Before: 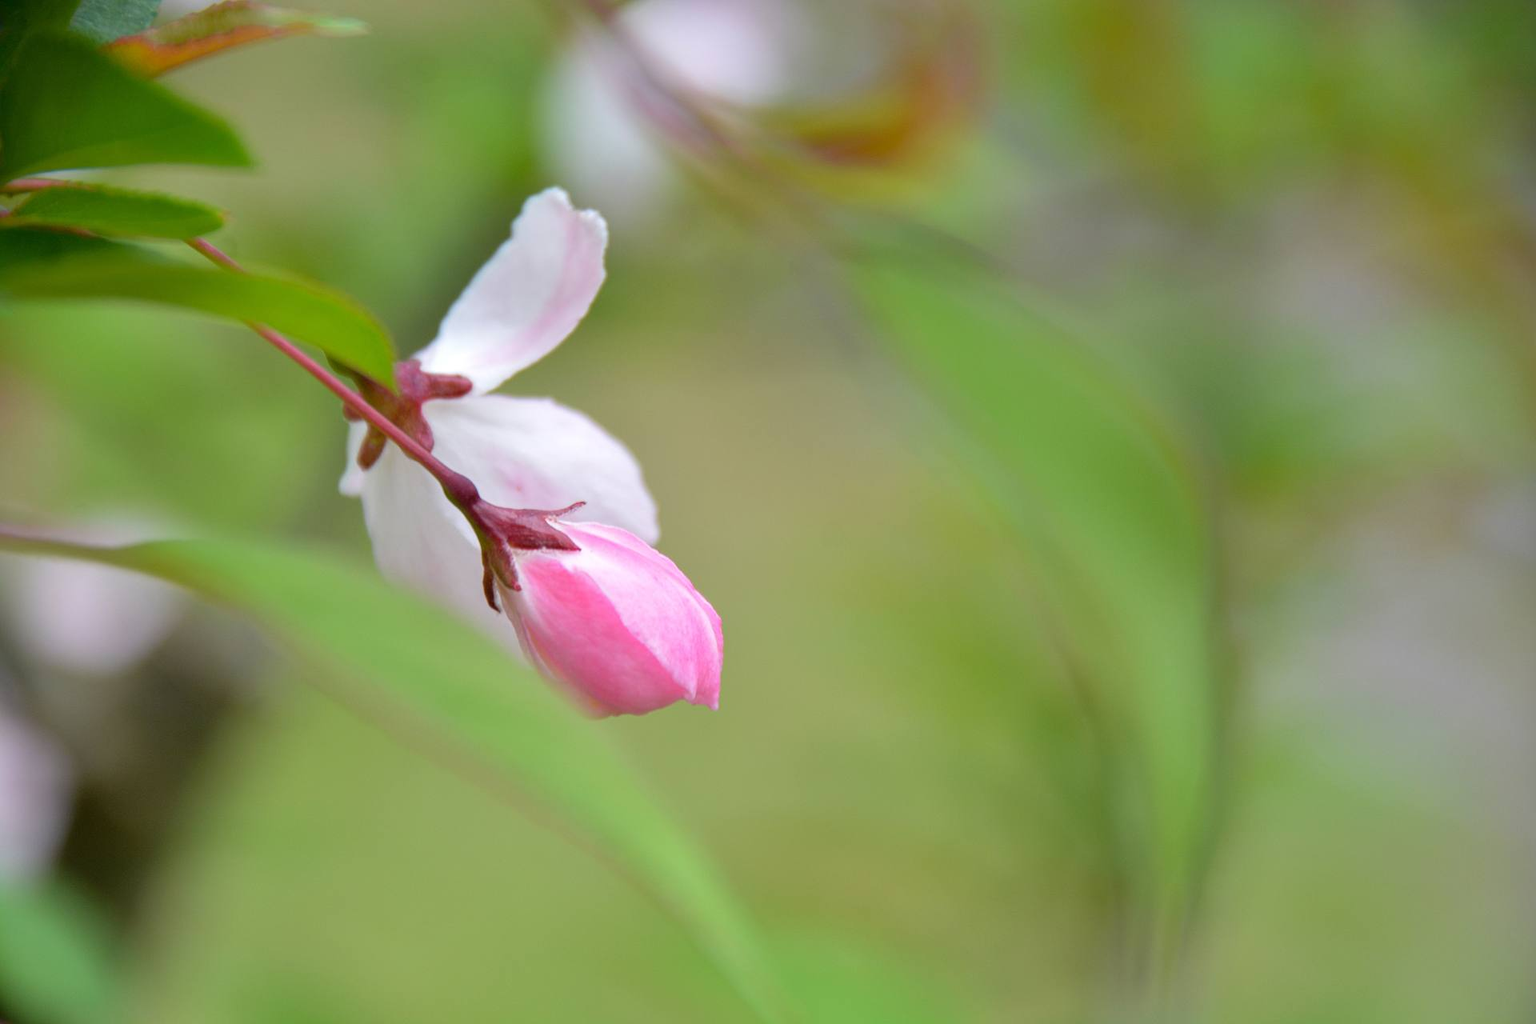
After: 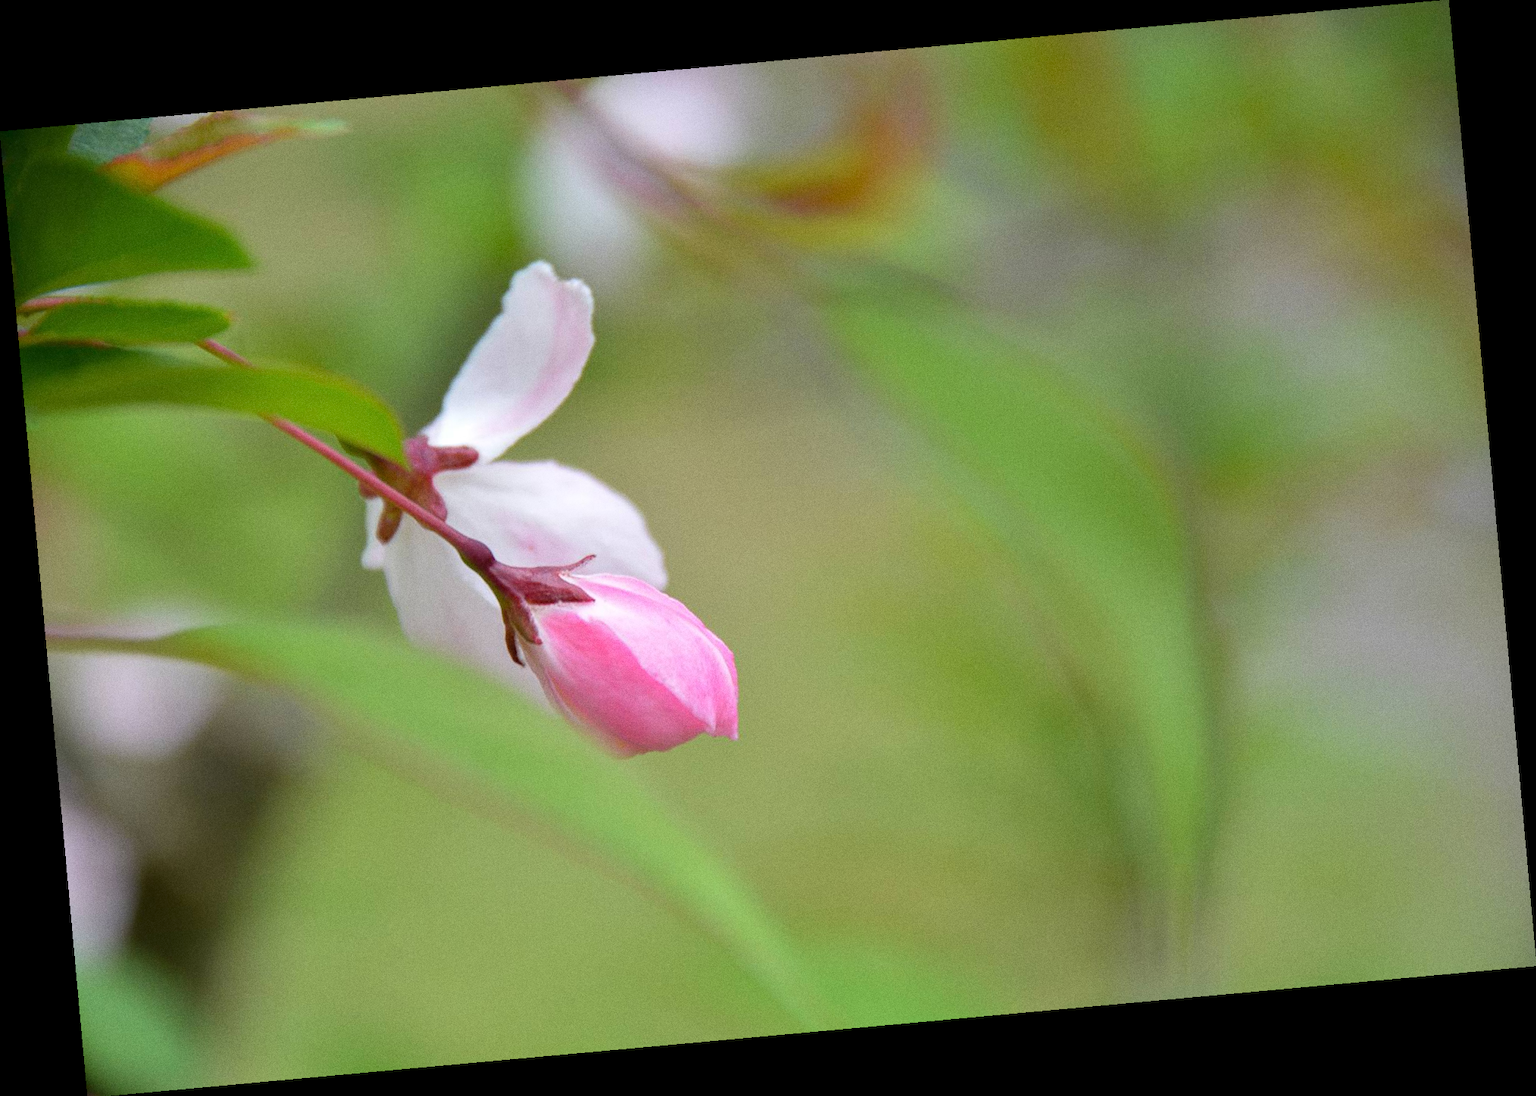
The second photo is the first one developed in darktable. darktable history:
rotate and perspective: rotation -5.2°, automatic cropping off
grain: coarseness 0.09 ISO
